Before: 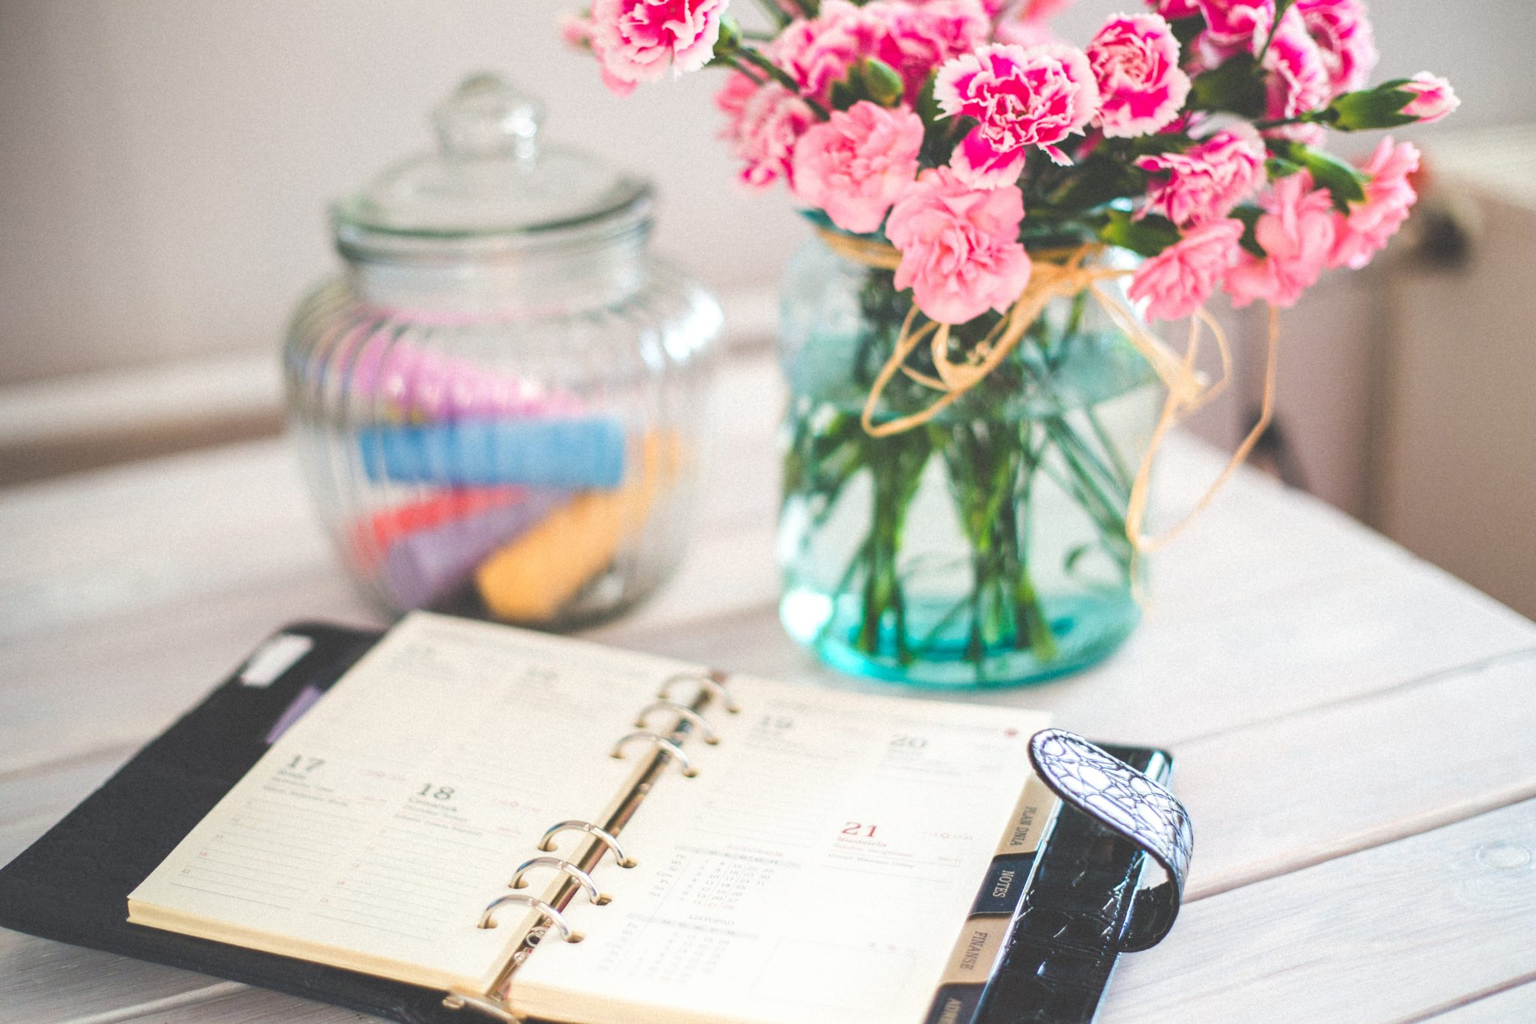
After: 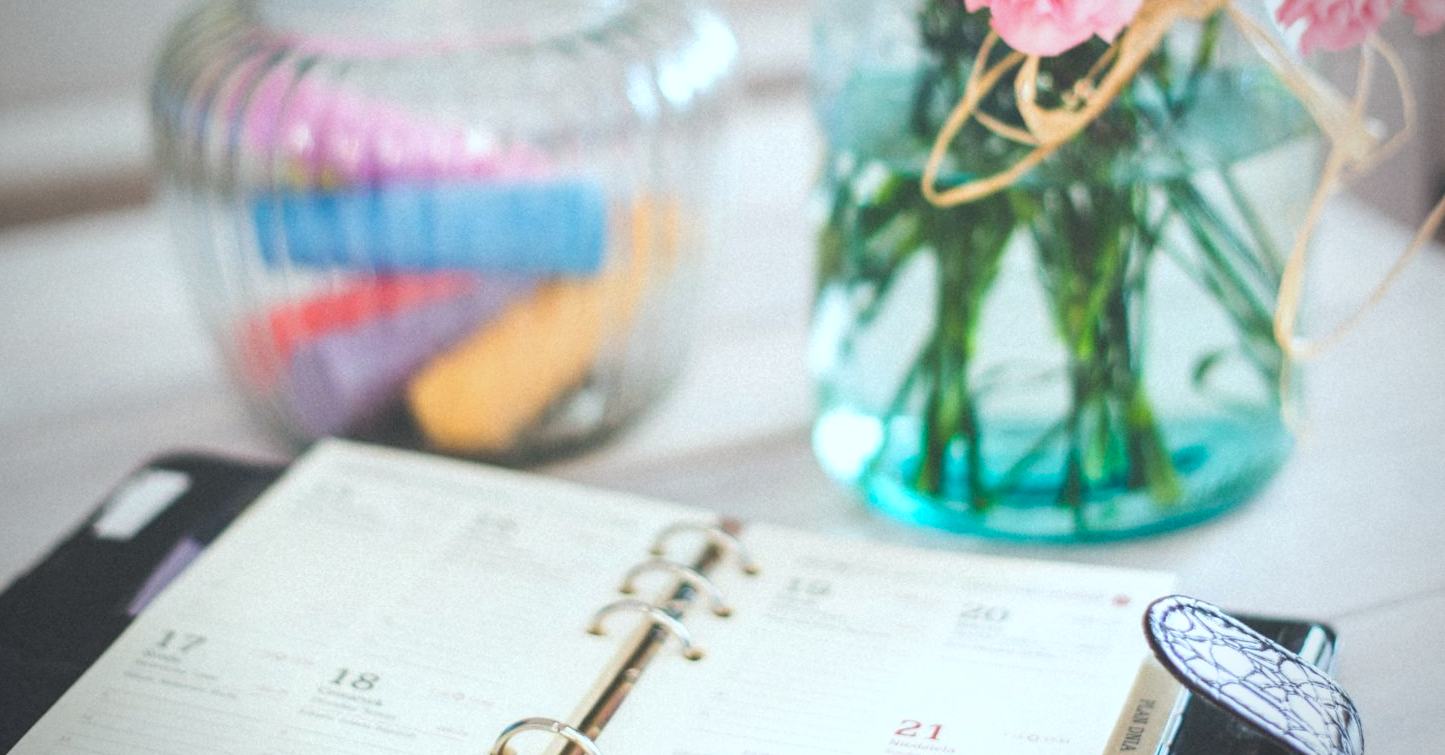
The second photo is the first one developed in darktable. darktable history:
color calibration: illuminant Planckian (black body), adaptation linear Bradford (ICC v4), x 0.364, y 0.367, temperature 4417.56 K, saturation algorithm version 1 (2020)
crop: left 11.123%, top 27.61%, right 18.3%, bottom 17.034%
vignetting: fall-off start 71.74%
